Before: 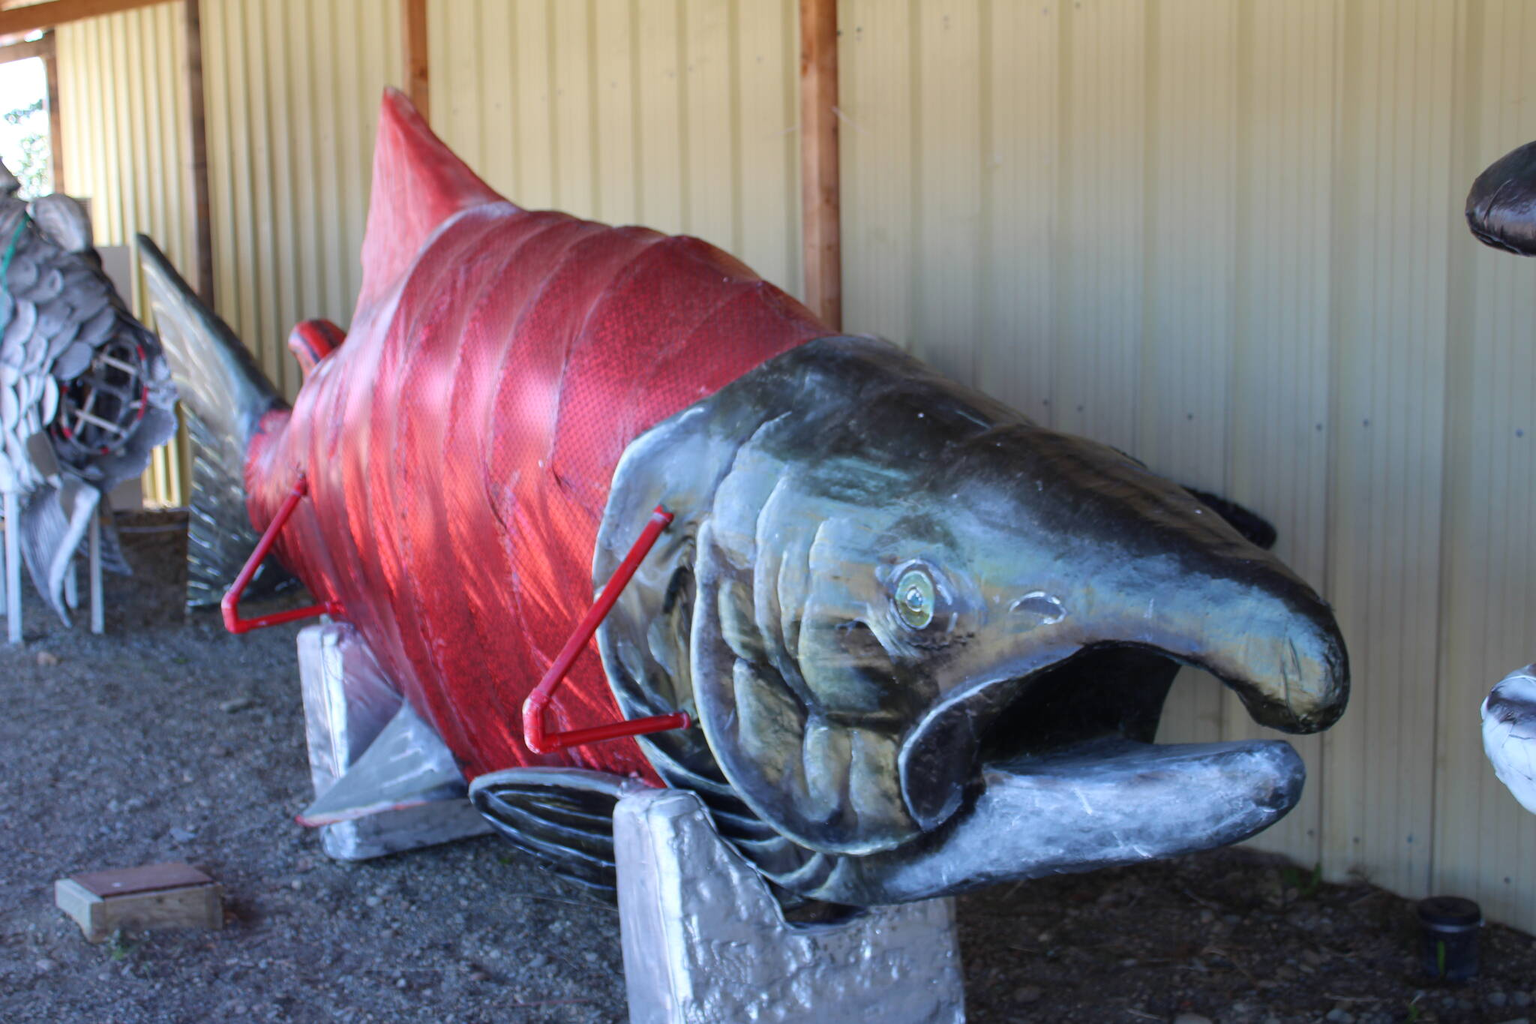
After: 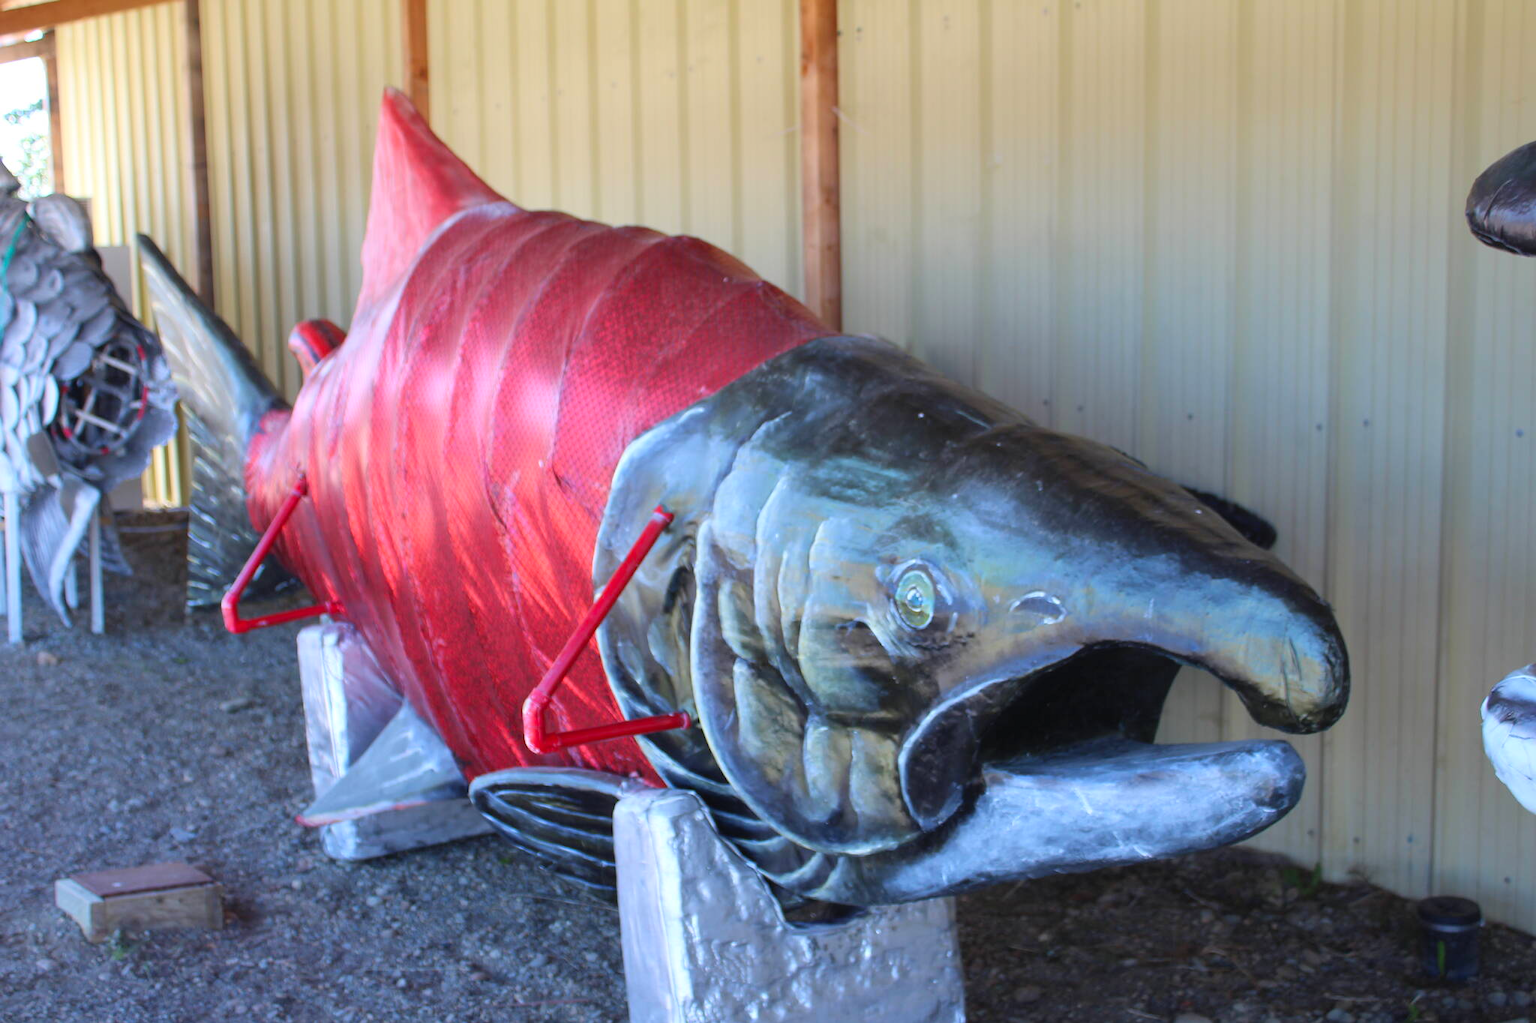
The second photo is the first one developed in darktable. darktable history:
tone equalizer: on, module defaults
contrast brightness saturation: contrast 0.07, brightness 0.08, saturation 0.18
